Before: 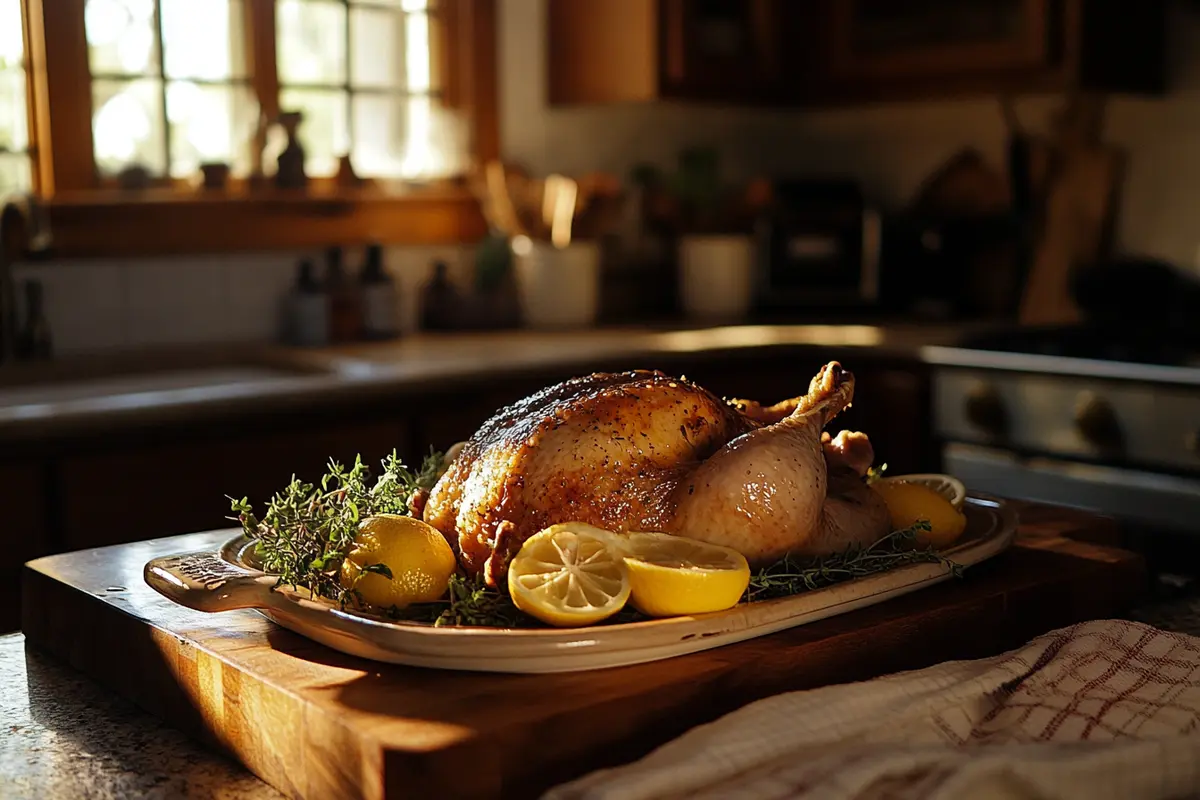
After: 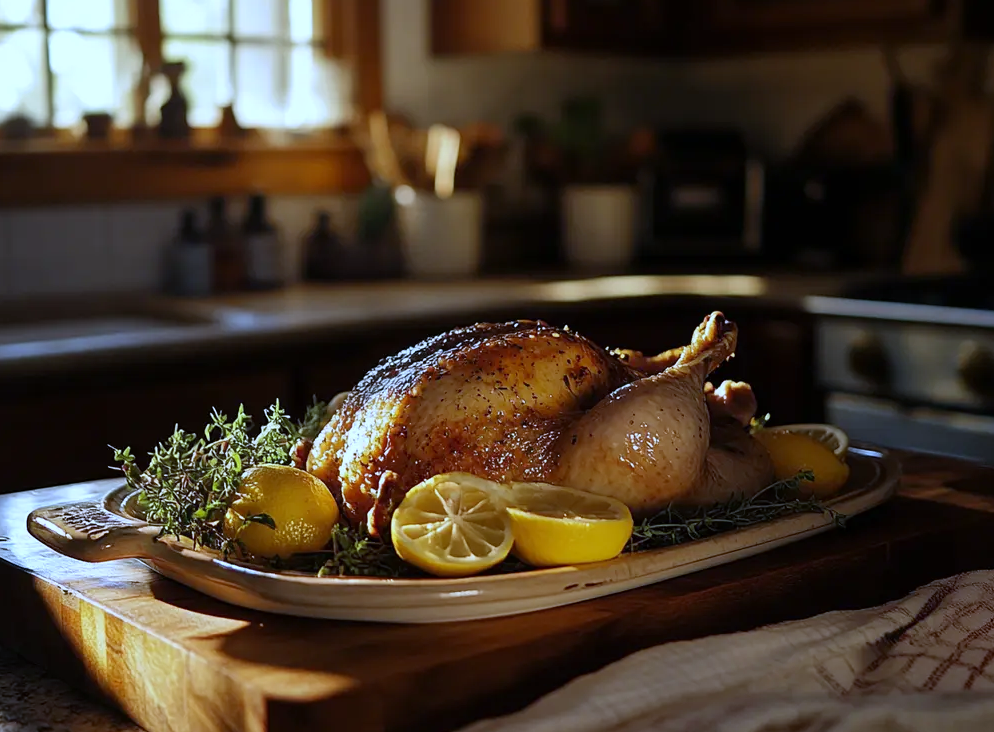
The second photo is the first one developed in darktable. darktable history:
crop: left 9.807%, top 6.259%, right 7.334%, bottom 2.177%
white balance: red 0.871, blue 1.249
